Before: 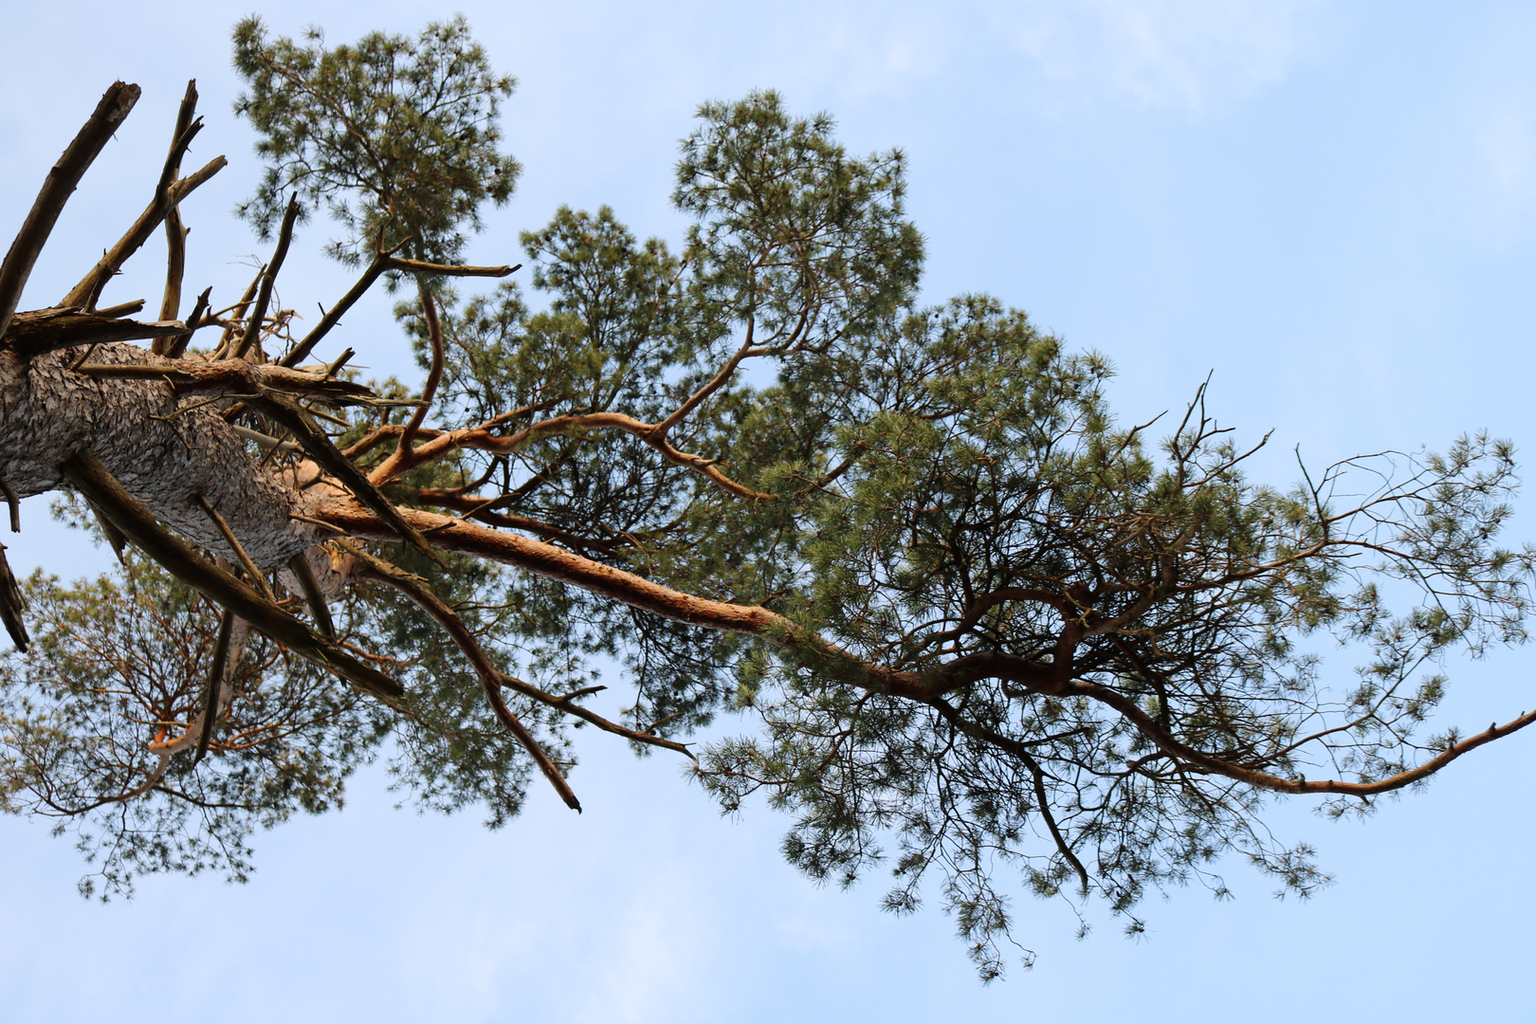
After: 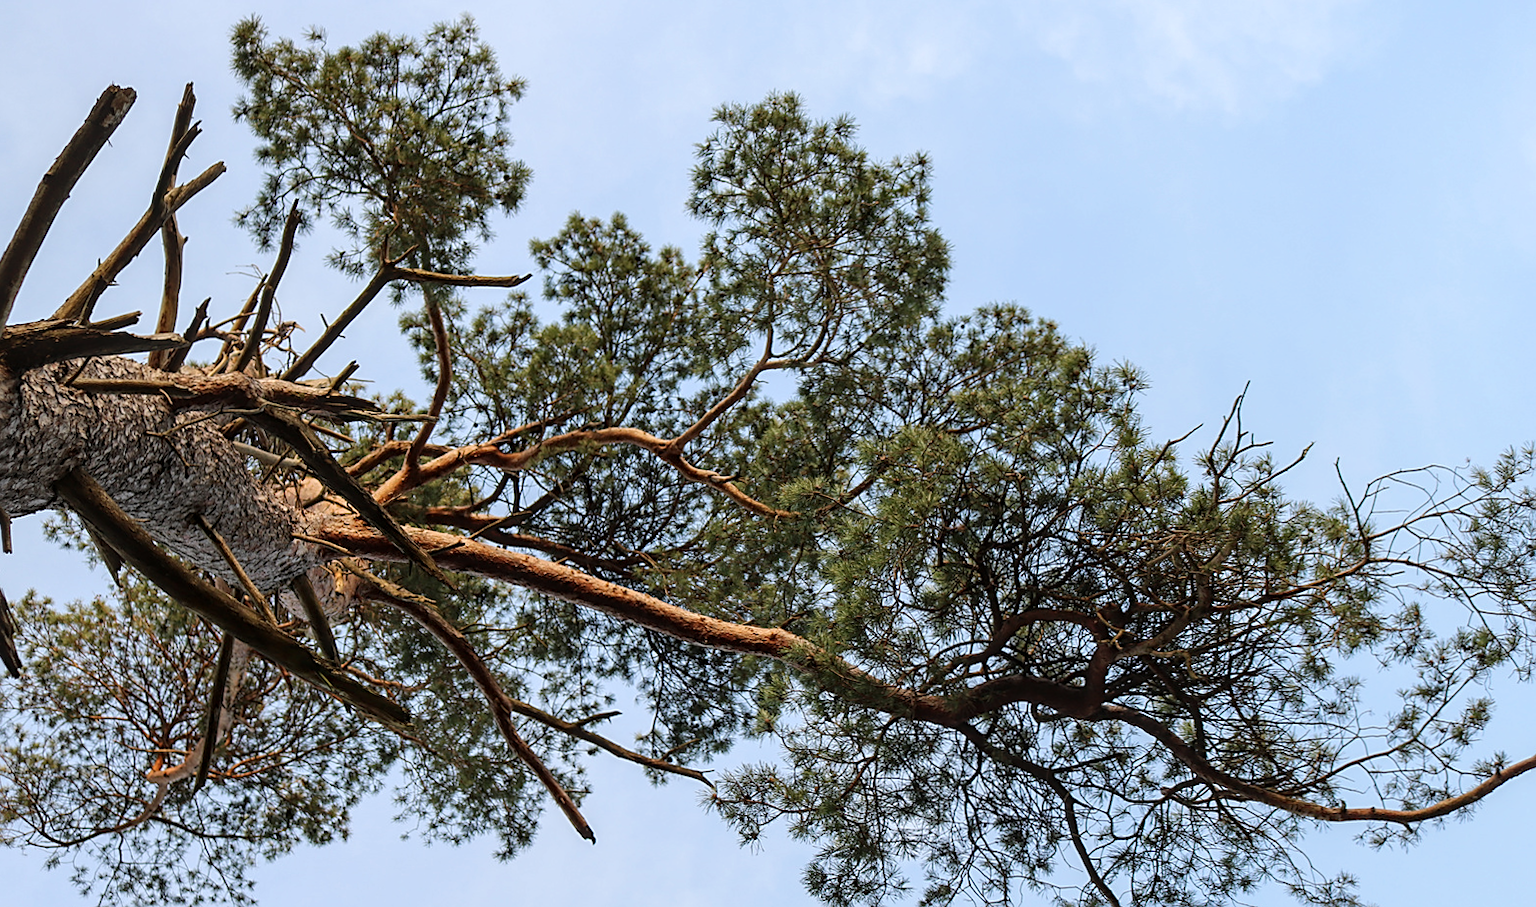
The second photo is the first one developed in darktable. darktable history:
sharpen: on, module defaults
local contrast: on, module defaults
crop and rotate: angle 0.138°, left 0.428%, right 2.806%, bottom 14.286%
